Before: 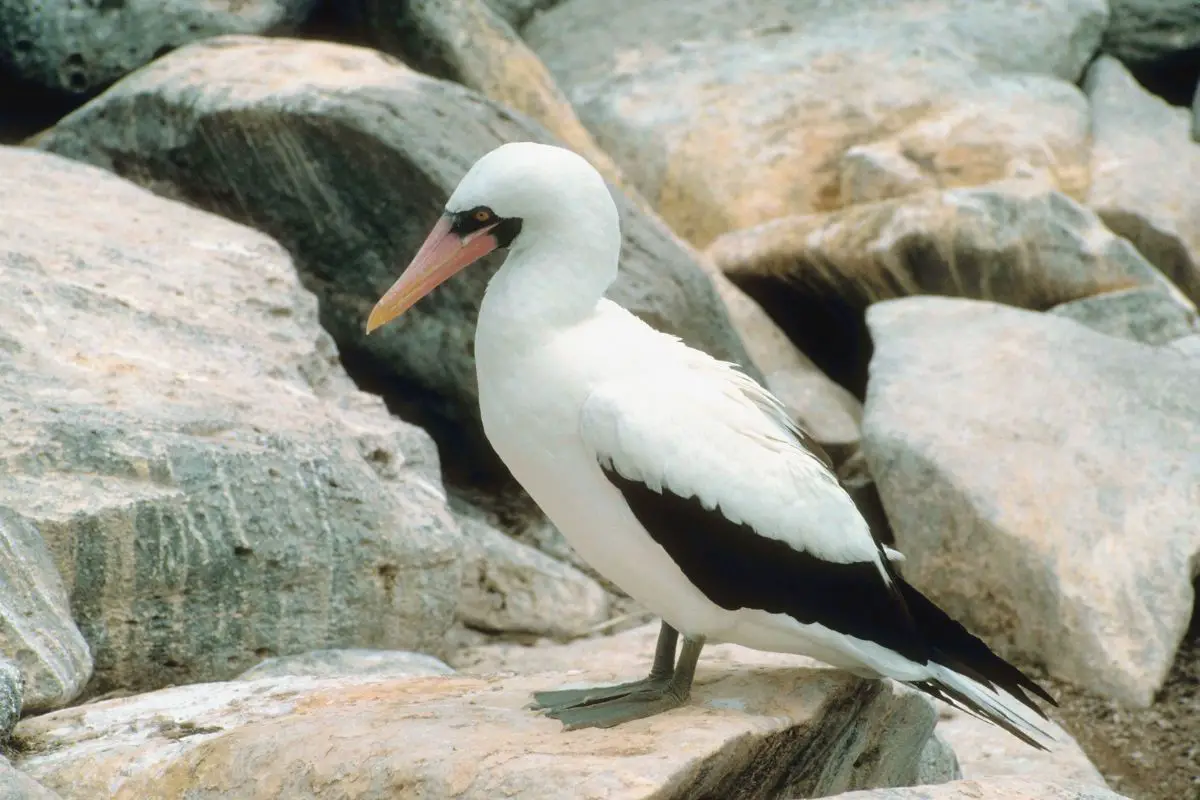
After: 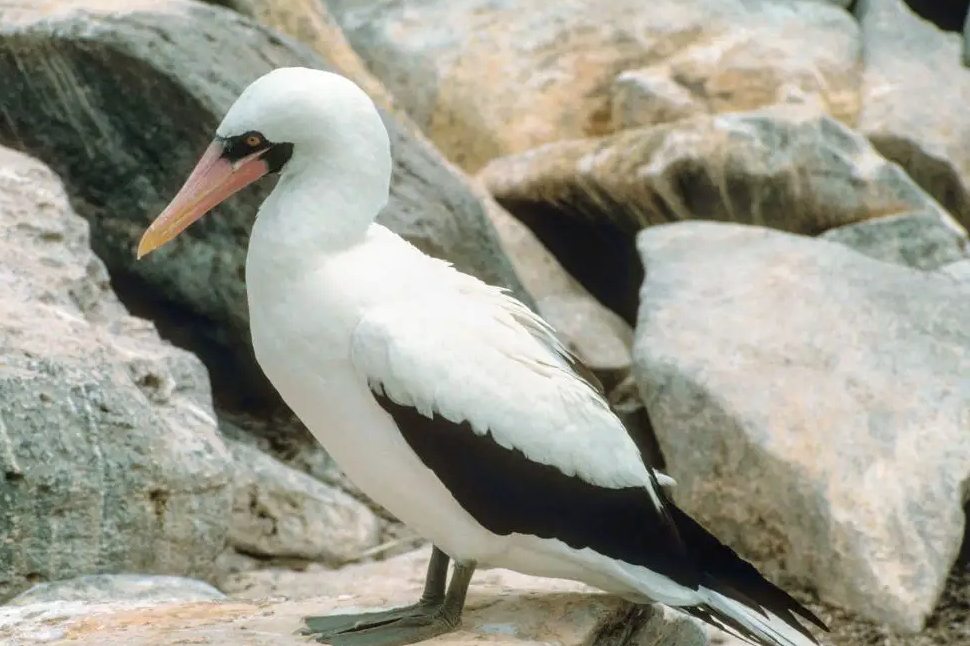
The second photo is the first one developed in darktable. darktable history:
local contrast: on, module defaults
crop: left 19.146%, top 9.472%, right 0%, bottom 9.77%
